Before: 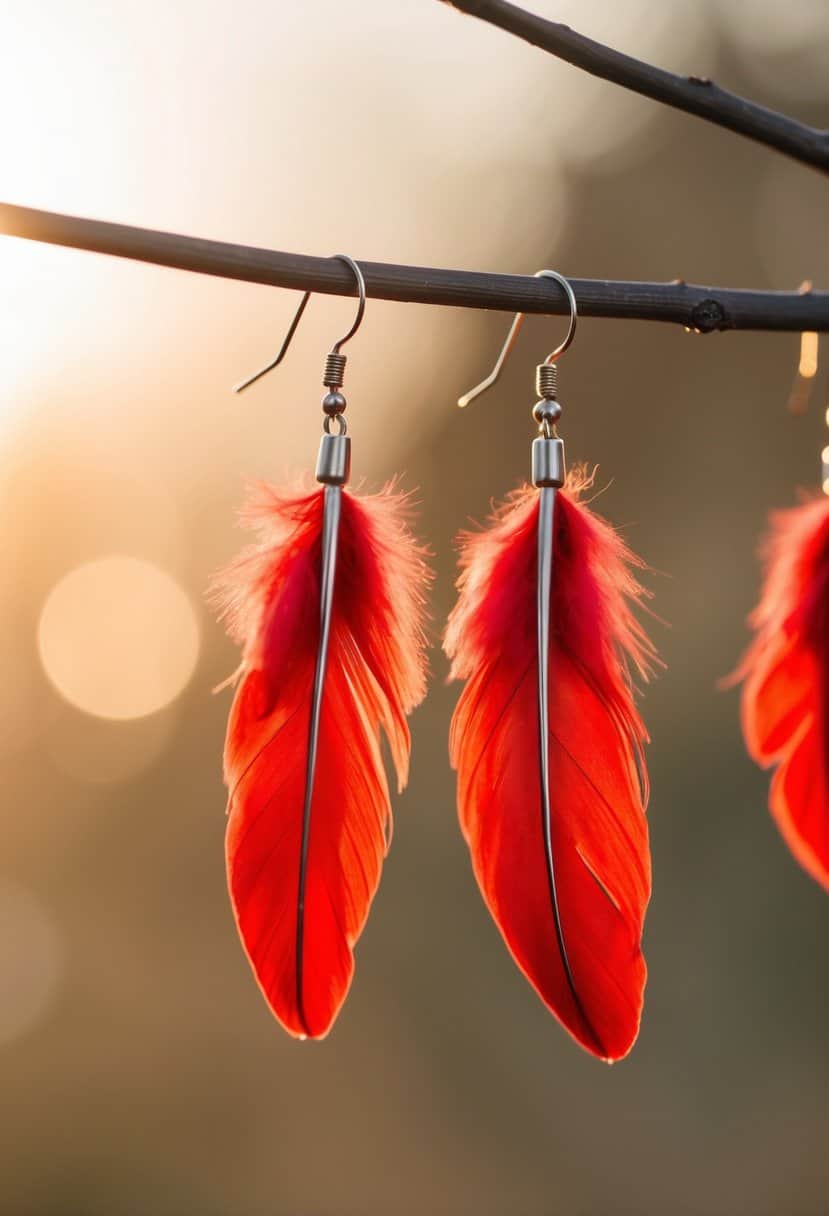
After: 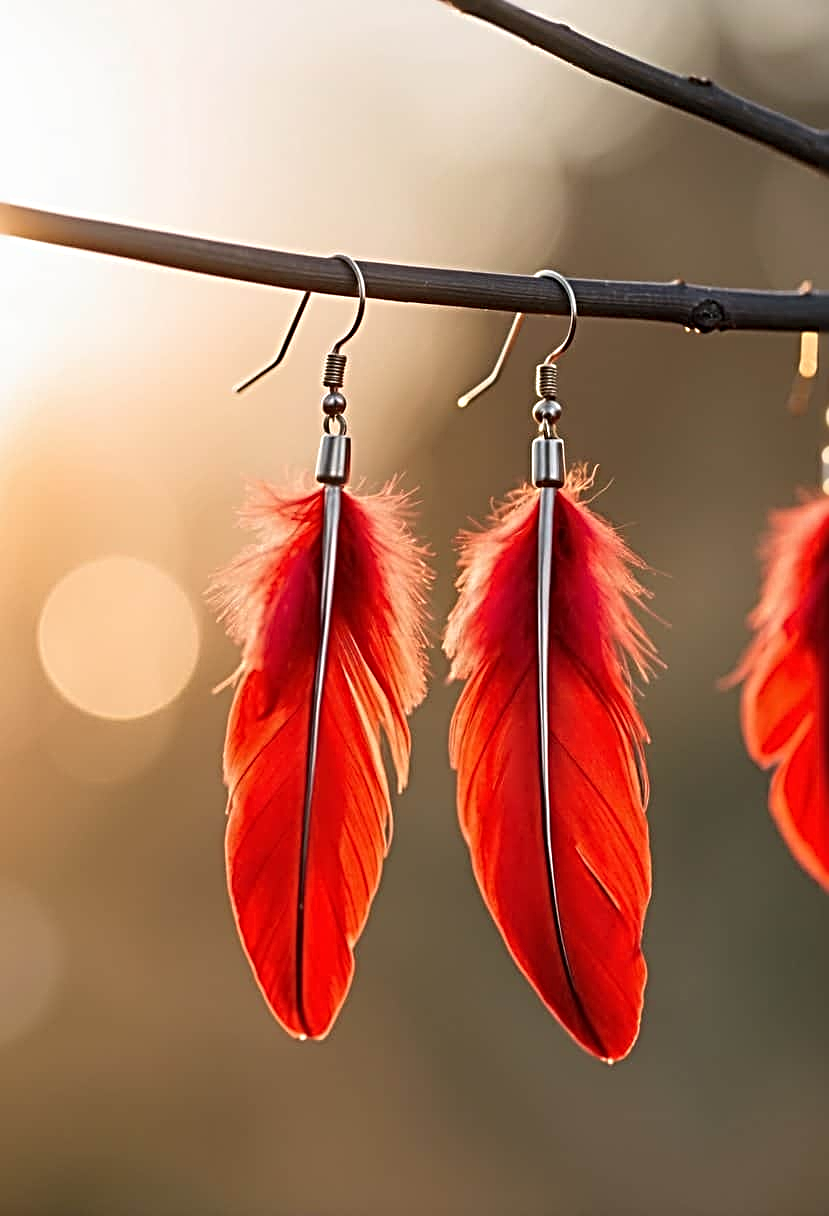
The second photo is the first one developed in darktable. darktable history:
sharpen: radius 3.741, amount 0.936
